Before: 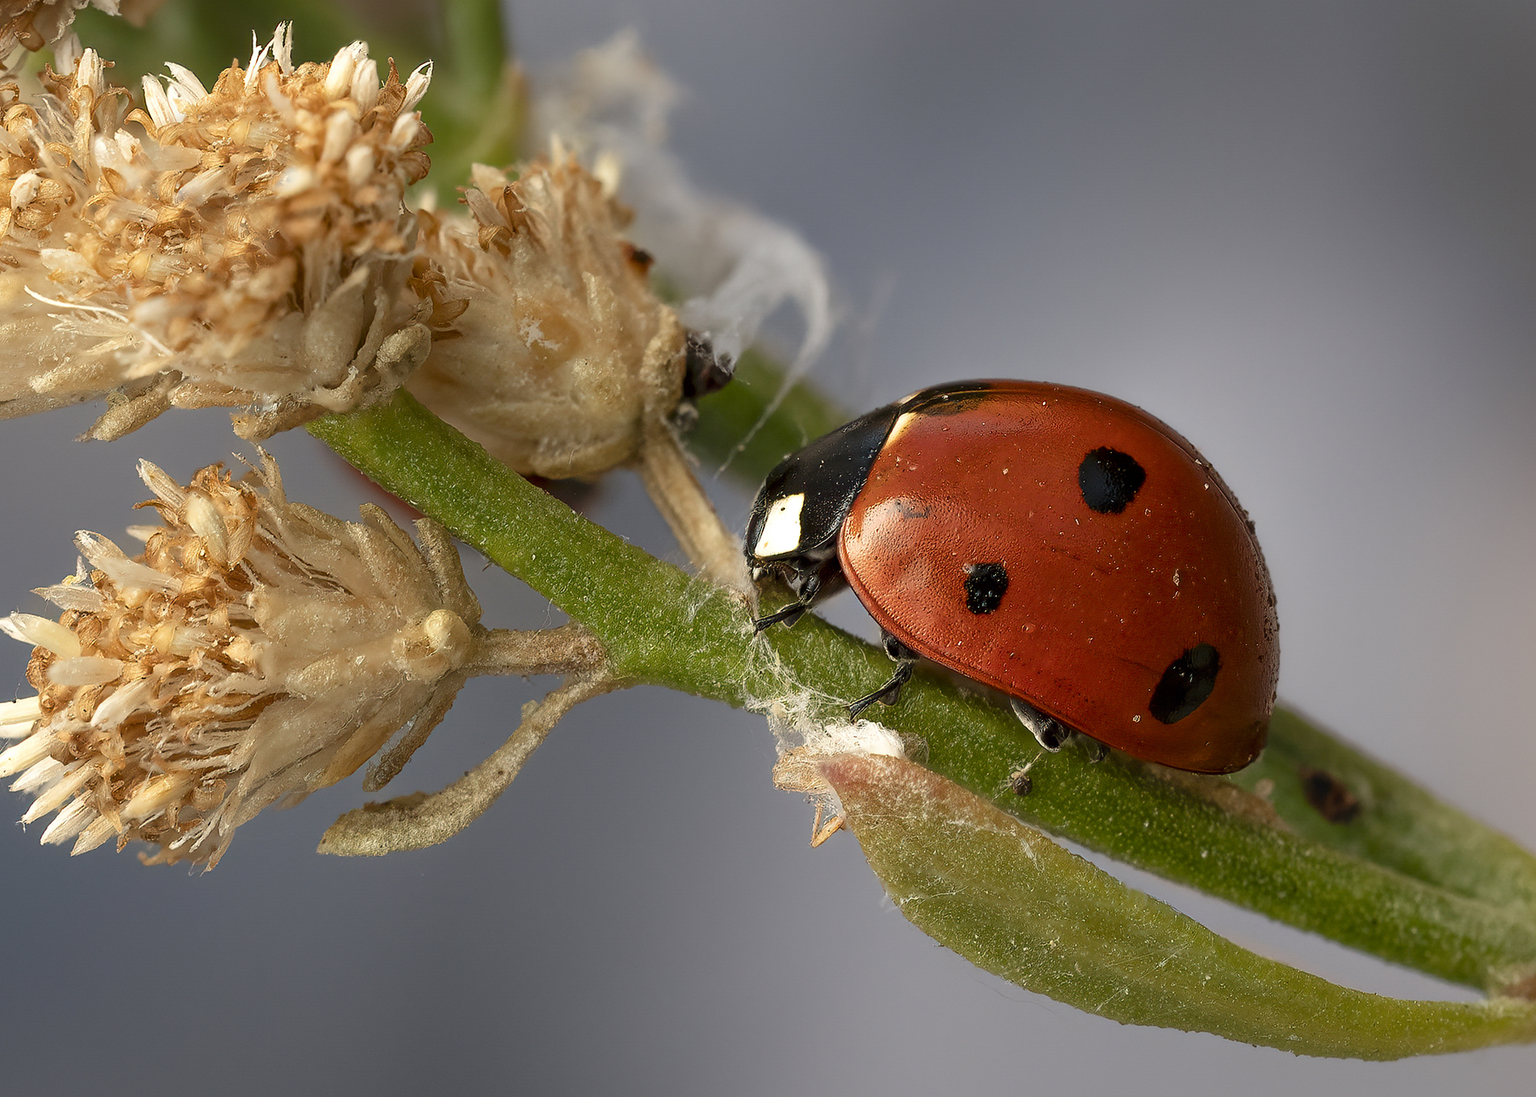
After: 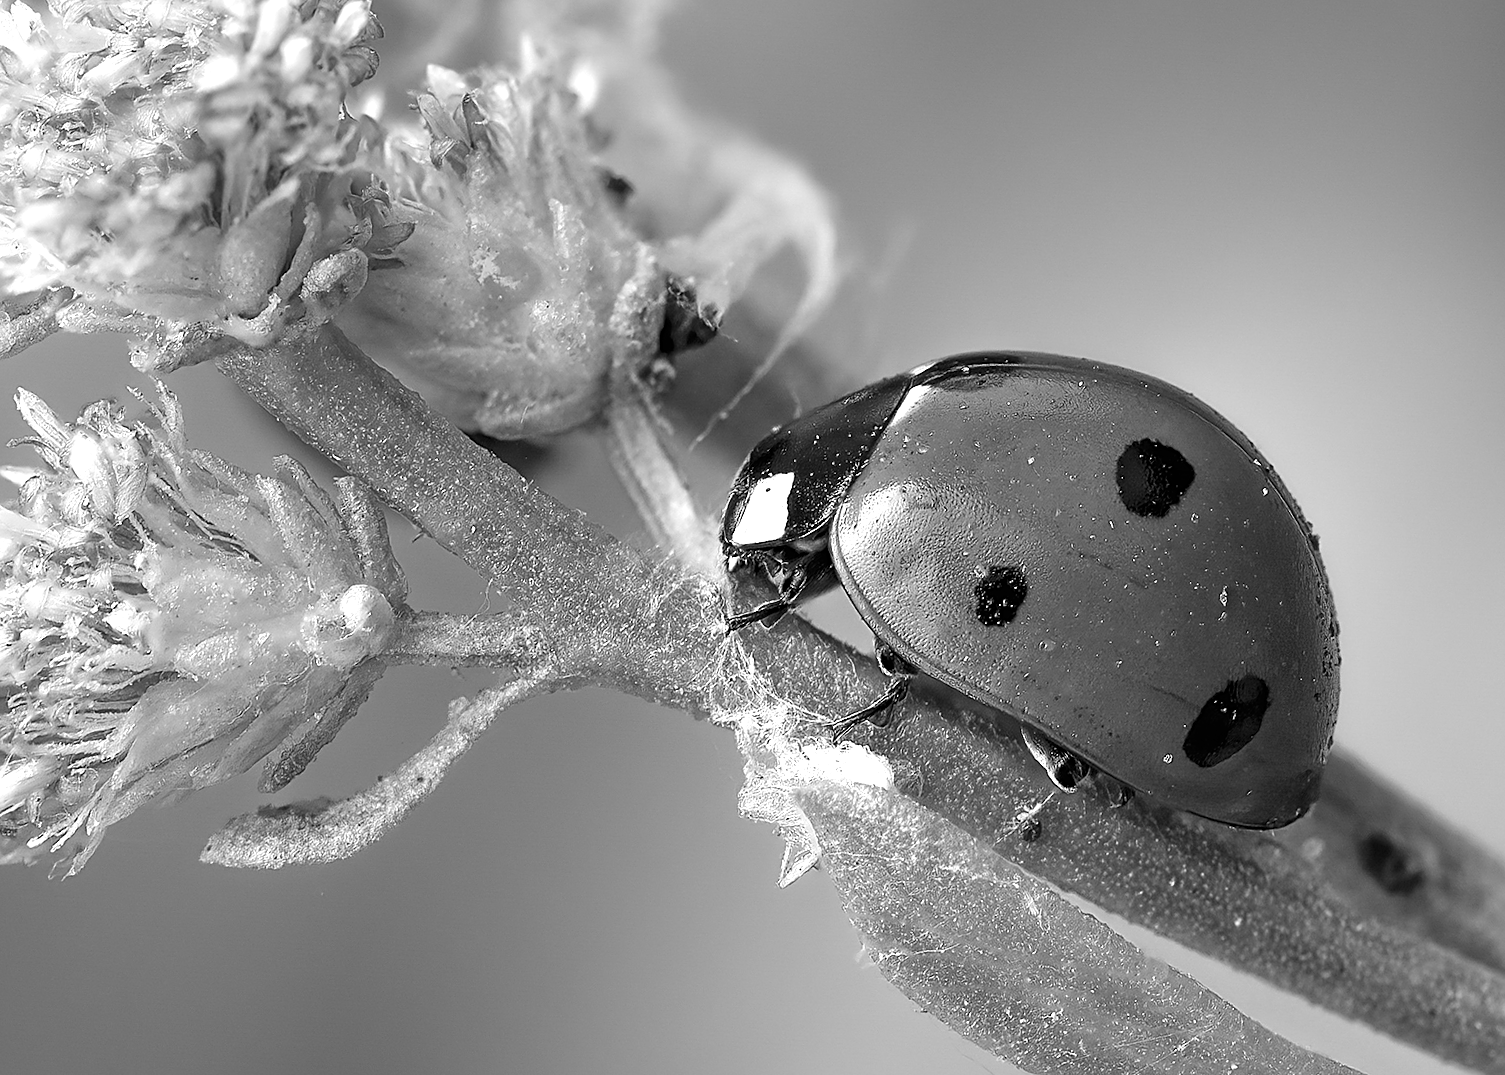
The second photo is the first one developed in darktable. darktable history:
crop and rotate: angle -3.27°, left 5.211%, top 5.211%, right 4.607%, bottom 4.607%
monochrome: a -92.57, b 58.91
exposure: black level correction 0, exposure 0.953 EV, compensate exposure bias true, compensate highlight preservation false
sharpen: on, module defaults
tone equalizer: on, module defaults
